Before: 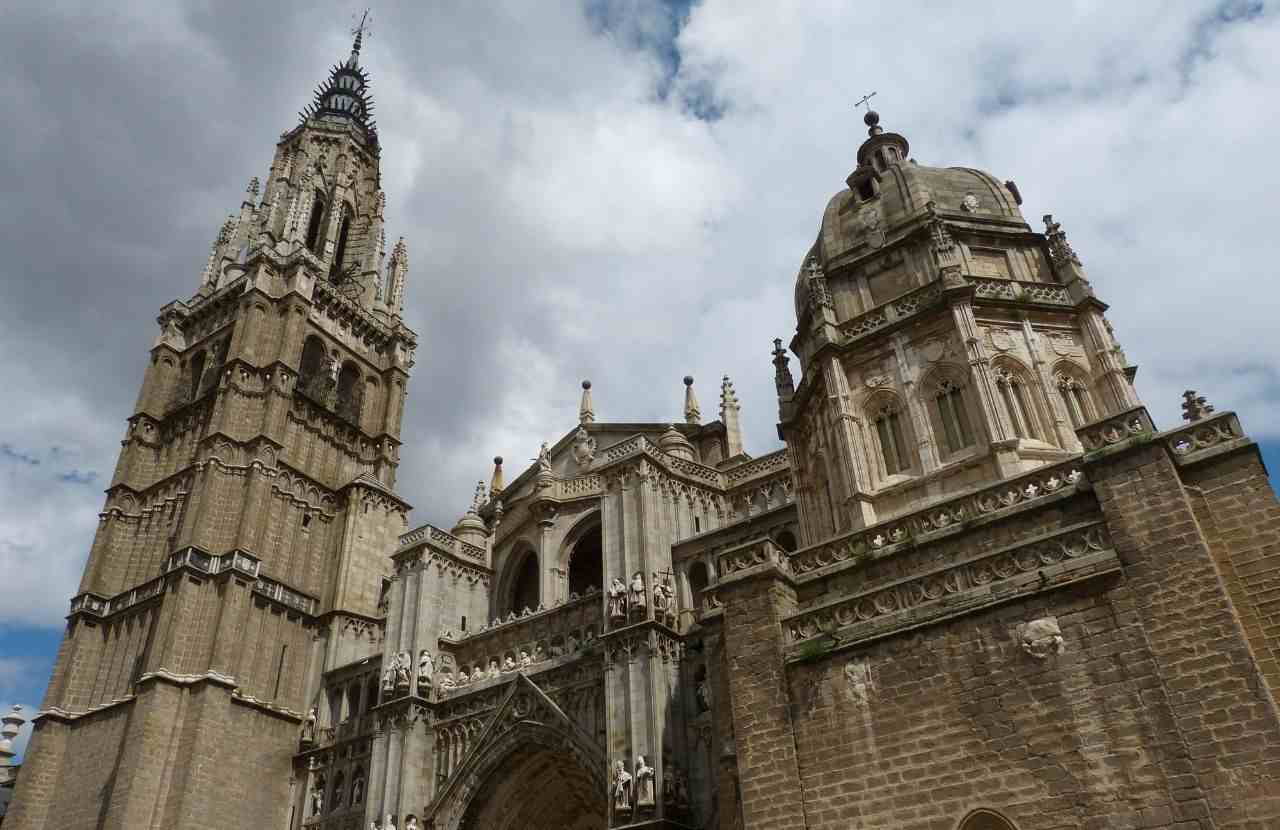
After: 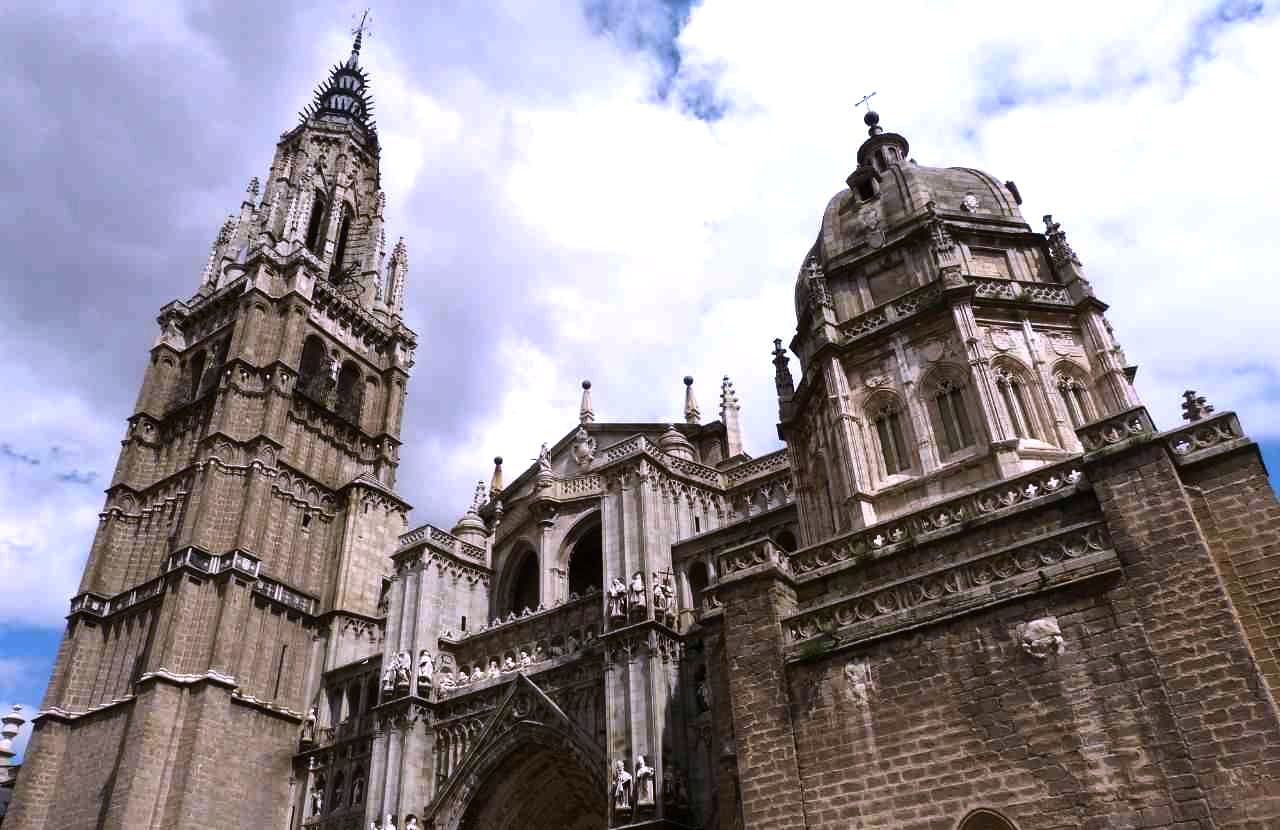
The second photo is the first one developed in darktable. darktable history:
white balance: red 1.042, blue 1.17
tone equalizer: -8 EV -0.75 EV, -7 EV -0.7 EV, -6 EV -0.6 EV, -5 EV -0.4 EV, -3 EV 0.4 EV, -2 EV 0.6 EV, -1 EV 0.7 EV, +0 EV 0.75 EV, edges refinement/feathering 500, mask exposure compensation -1.57 EV, preserve details no
